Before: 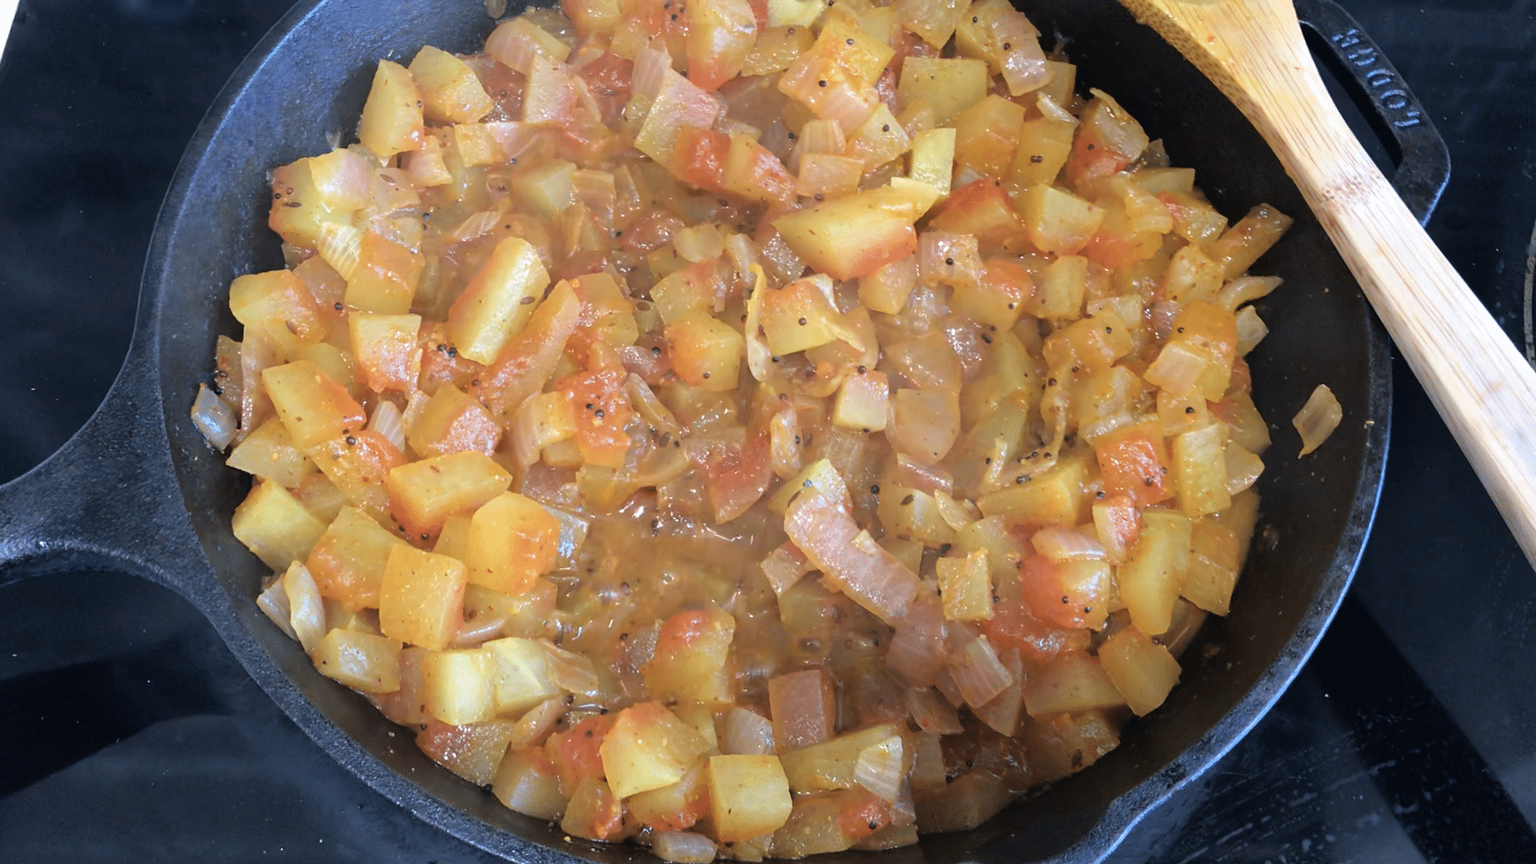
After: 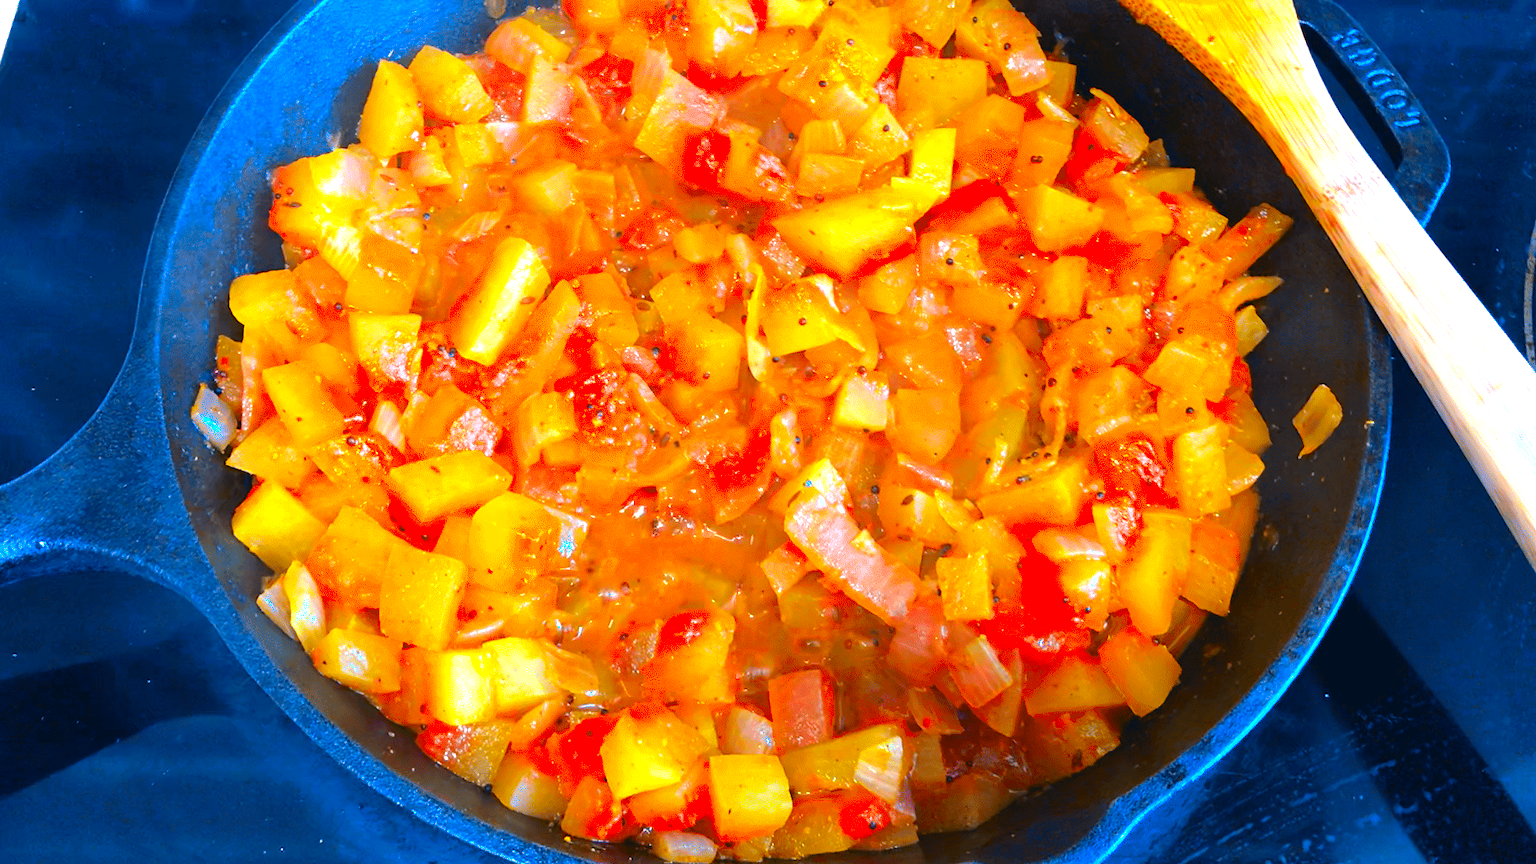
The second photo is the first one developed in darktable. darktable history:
exposure: black level correction 0, exposure 0.6 EV, compensate exposure bias true, compensate highlight preservation false
color correction: saturation 3
